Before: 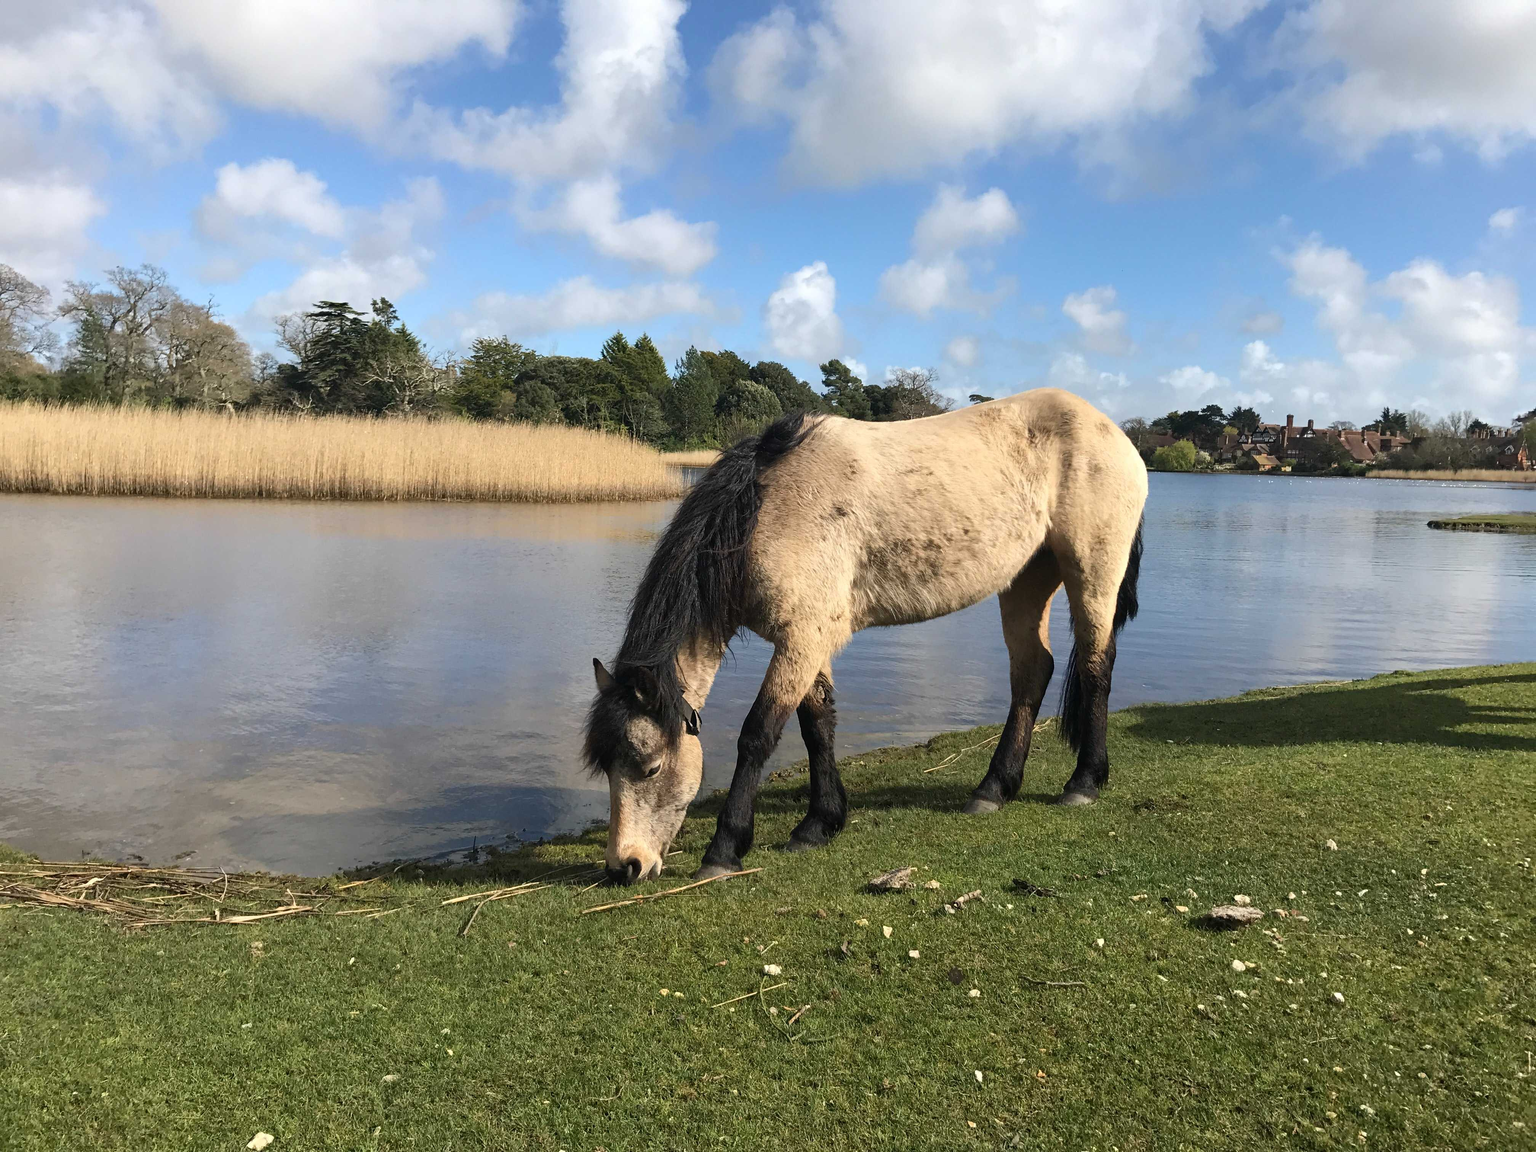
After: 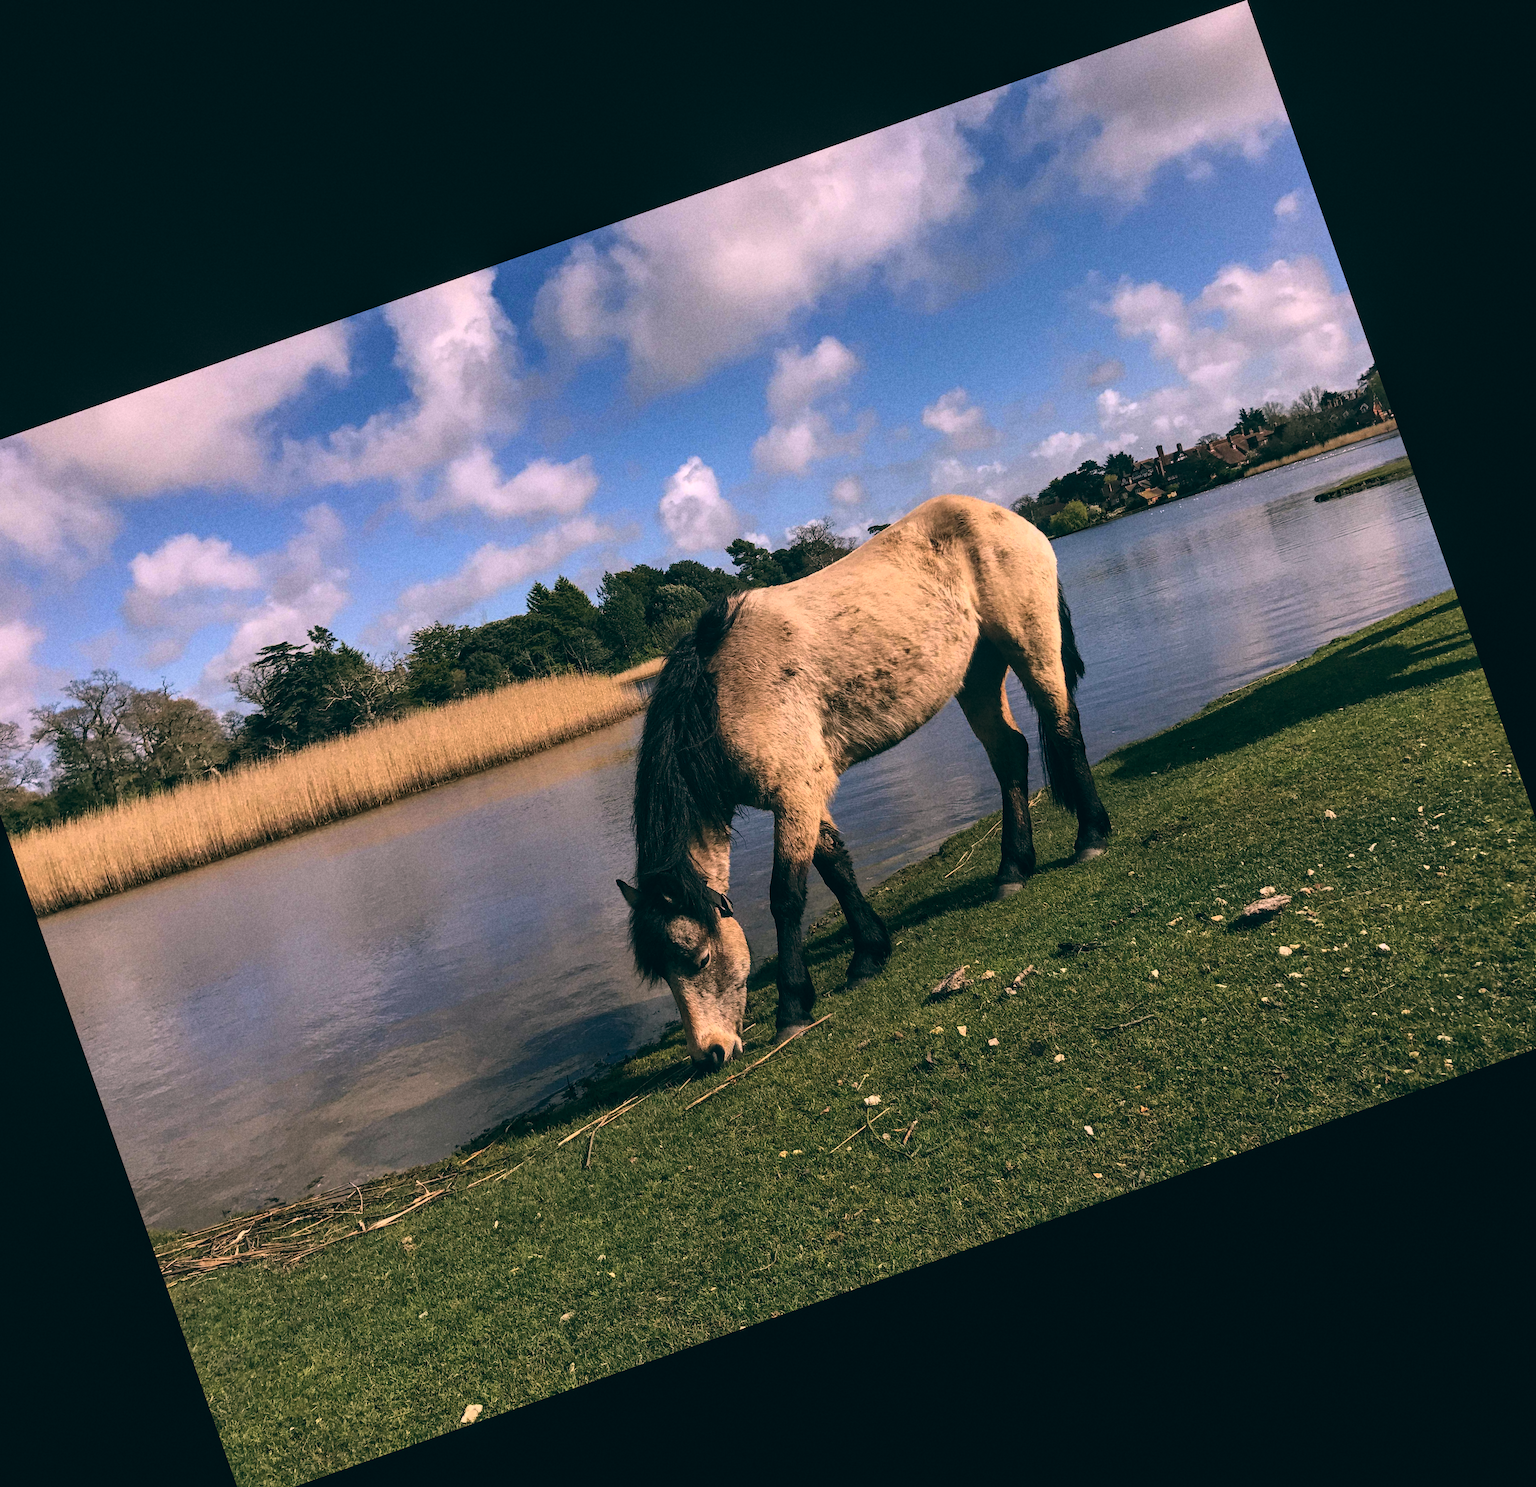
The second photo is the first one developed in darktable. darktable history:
crop and rotate: angle 19.43°, left 6.812%, right 4.125%, bottom 1.087%
color correction: highlights a* 7.34, highlights b* 4.37
grain: coarseness 7.08 ISO, strength 21.67%, mid-tones bias 59.58%
exposure: exposure -0.048 EV, compensate highlight preservation false
color balance: lift [1.016, 0.983, 1, 1.017], gamma [0.78, 1.018, 1.043, 0.957], gain [0.786, 1.063, 0.937, 1.017], input saturation 118.26%, contrast 13.43%, contrast fulcrum 21.62%, output saturation 82.76%
local contrast: on, module defaults
